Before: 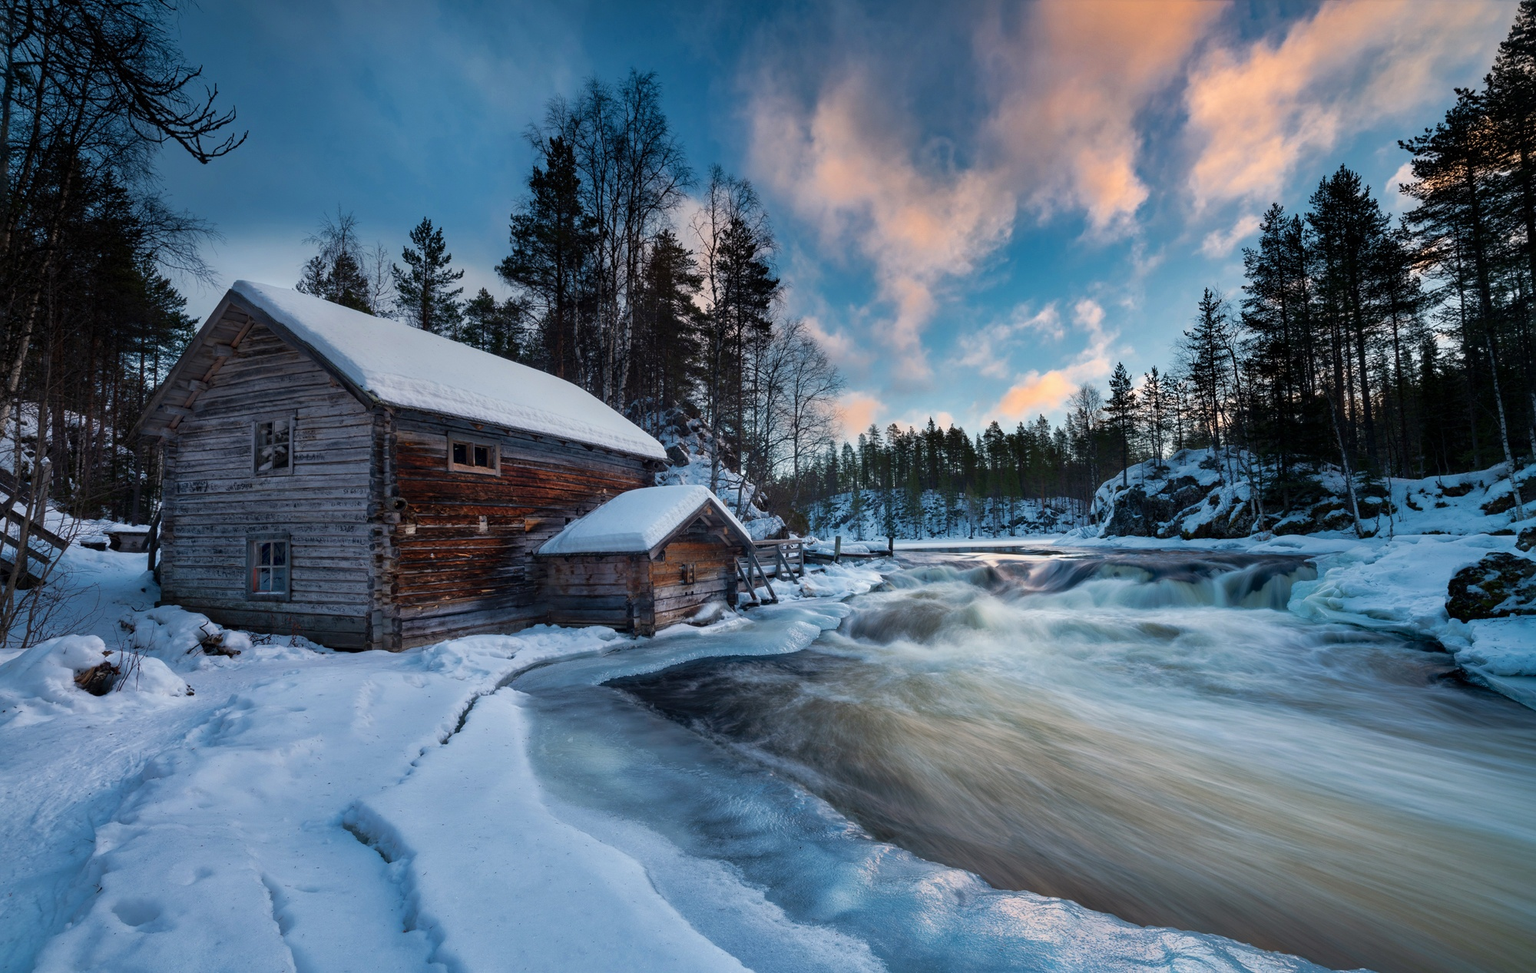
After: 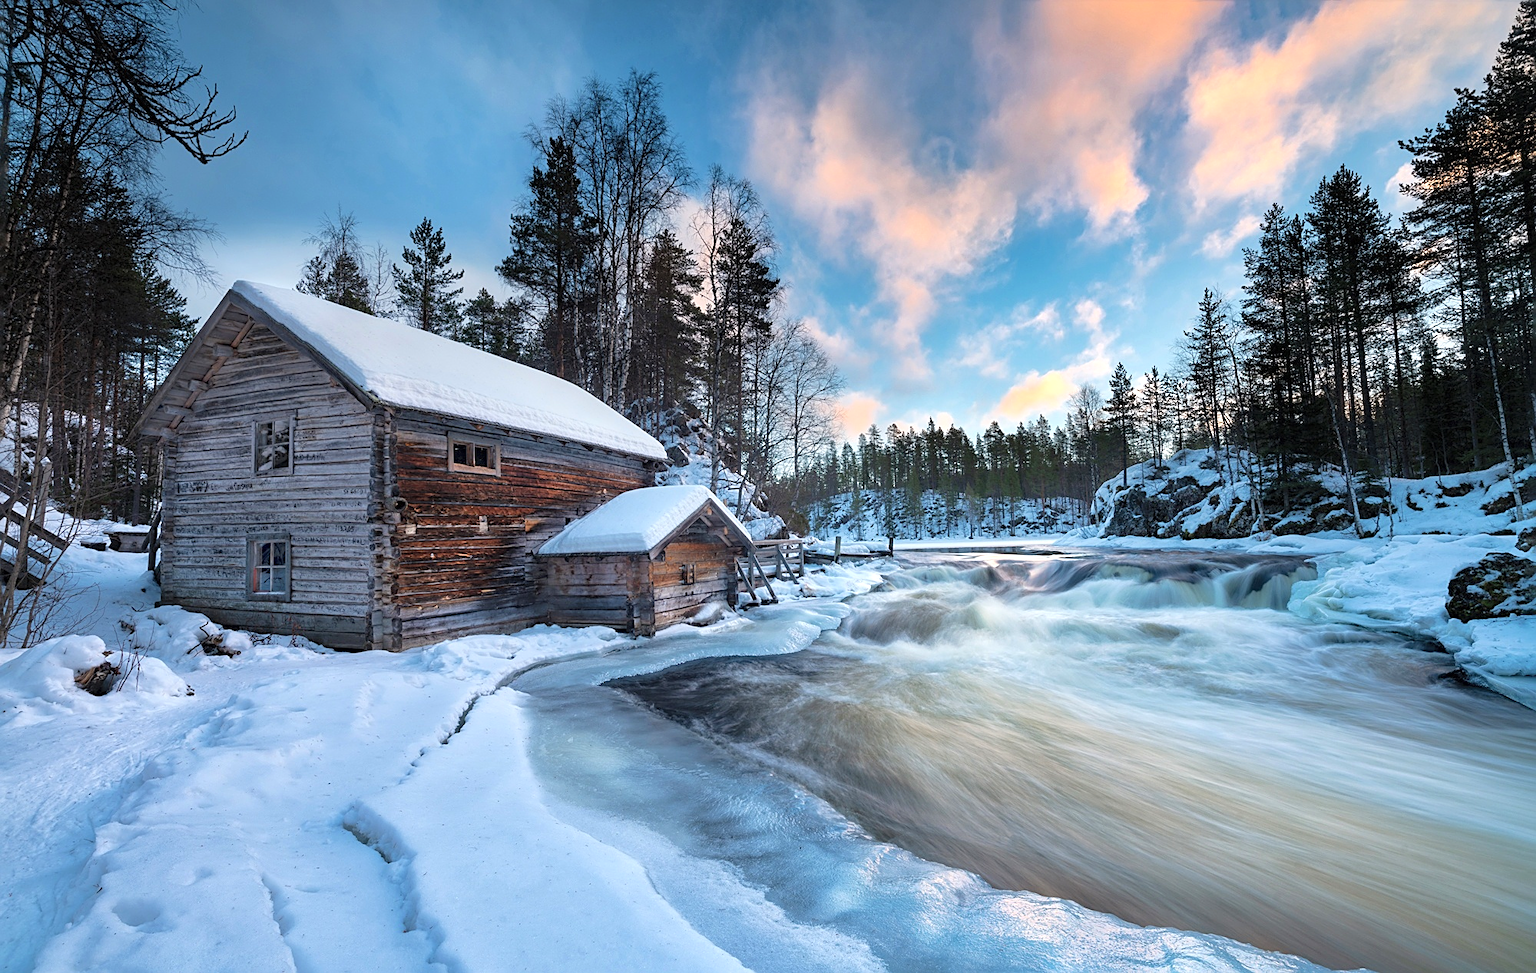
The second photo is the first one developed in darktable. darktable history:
sharpen: on, module defaults
exposure: exposure 0.496 EV, compensate highlight preservation false
contrast brightness saturation: brightness 0.151
